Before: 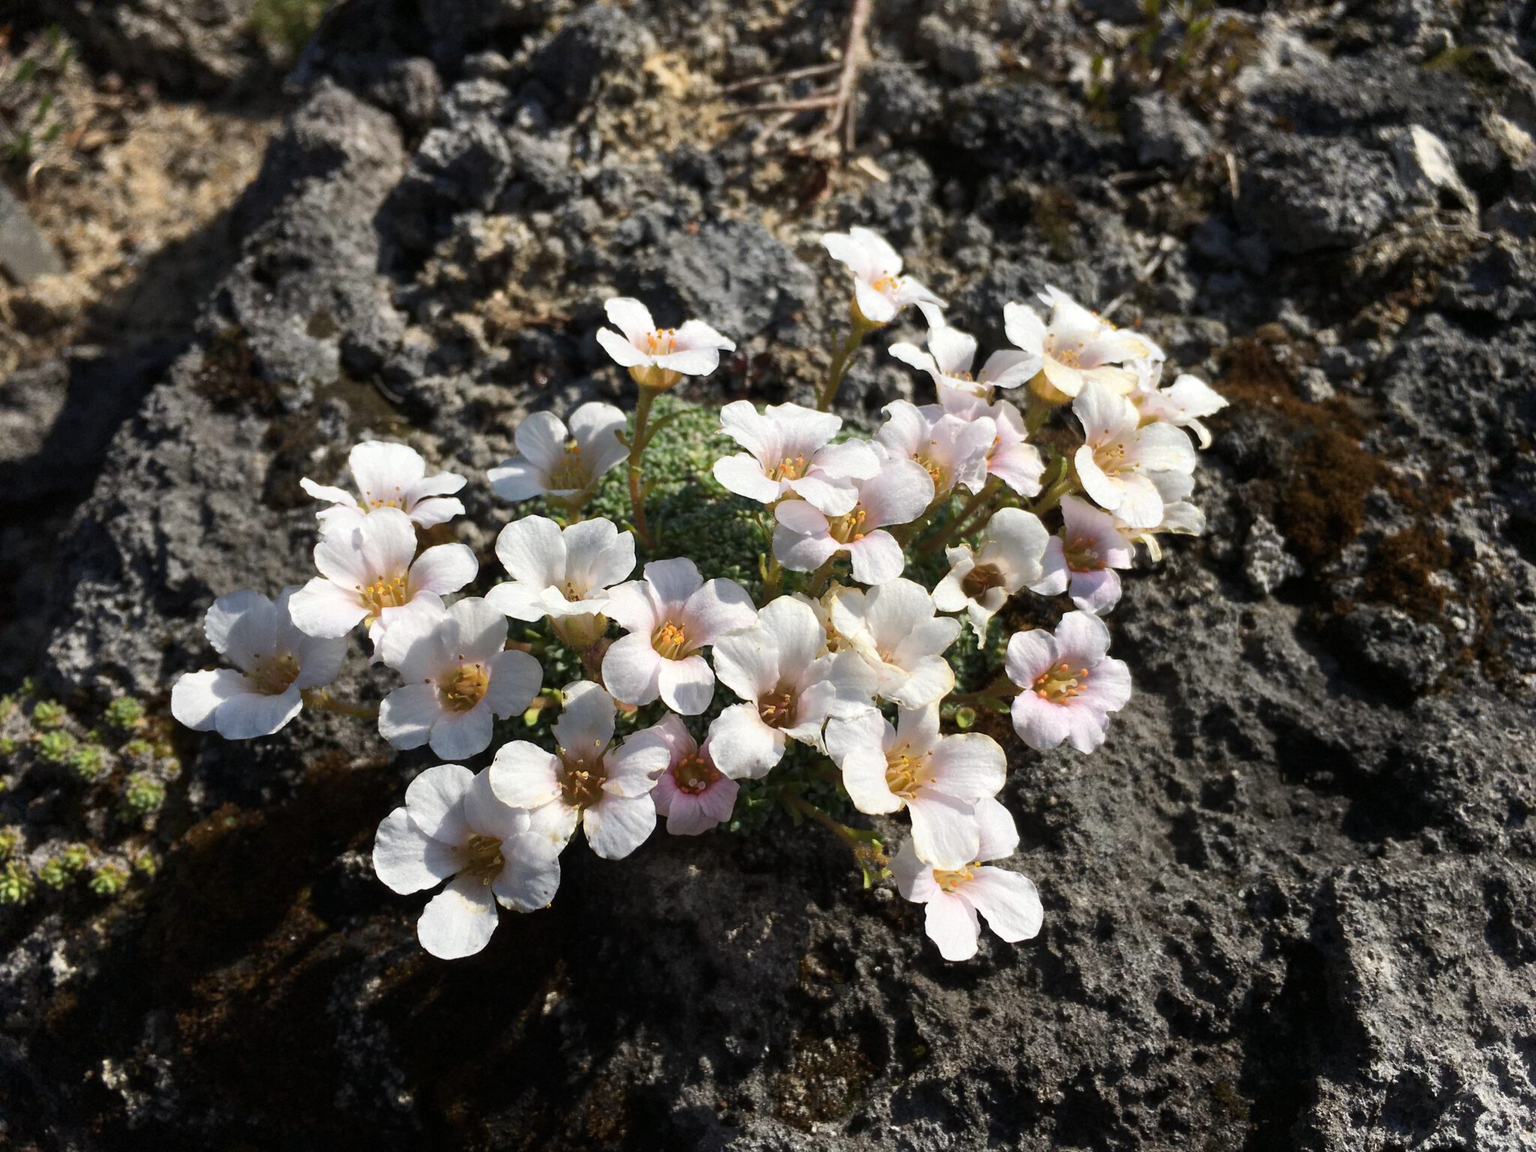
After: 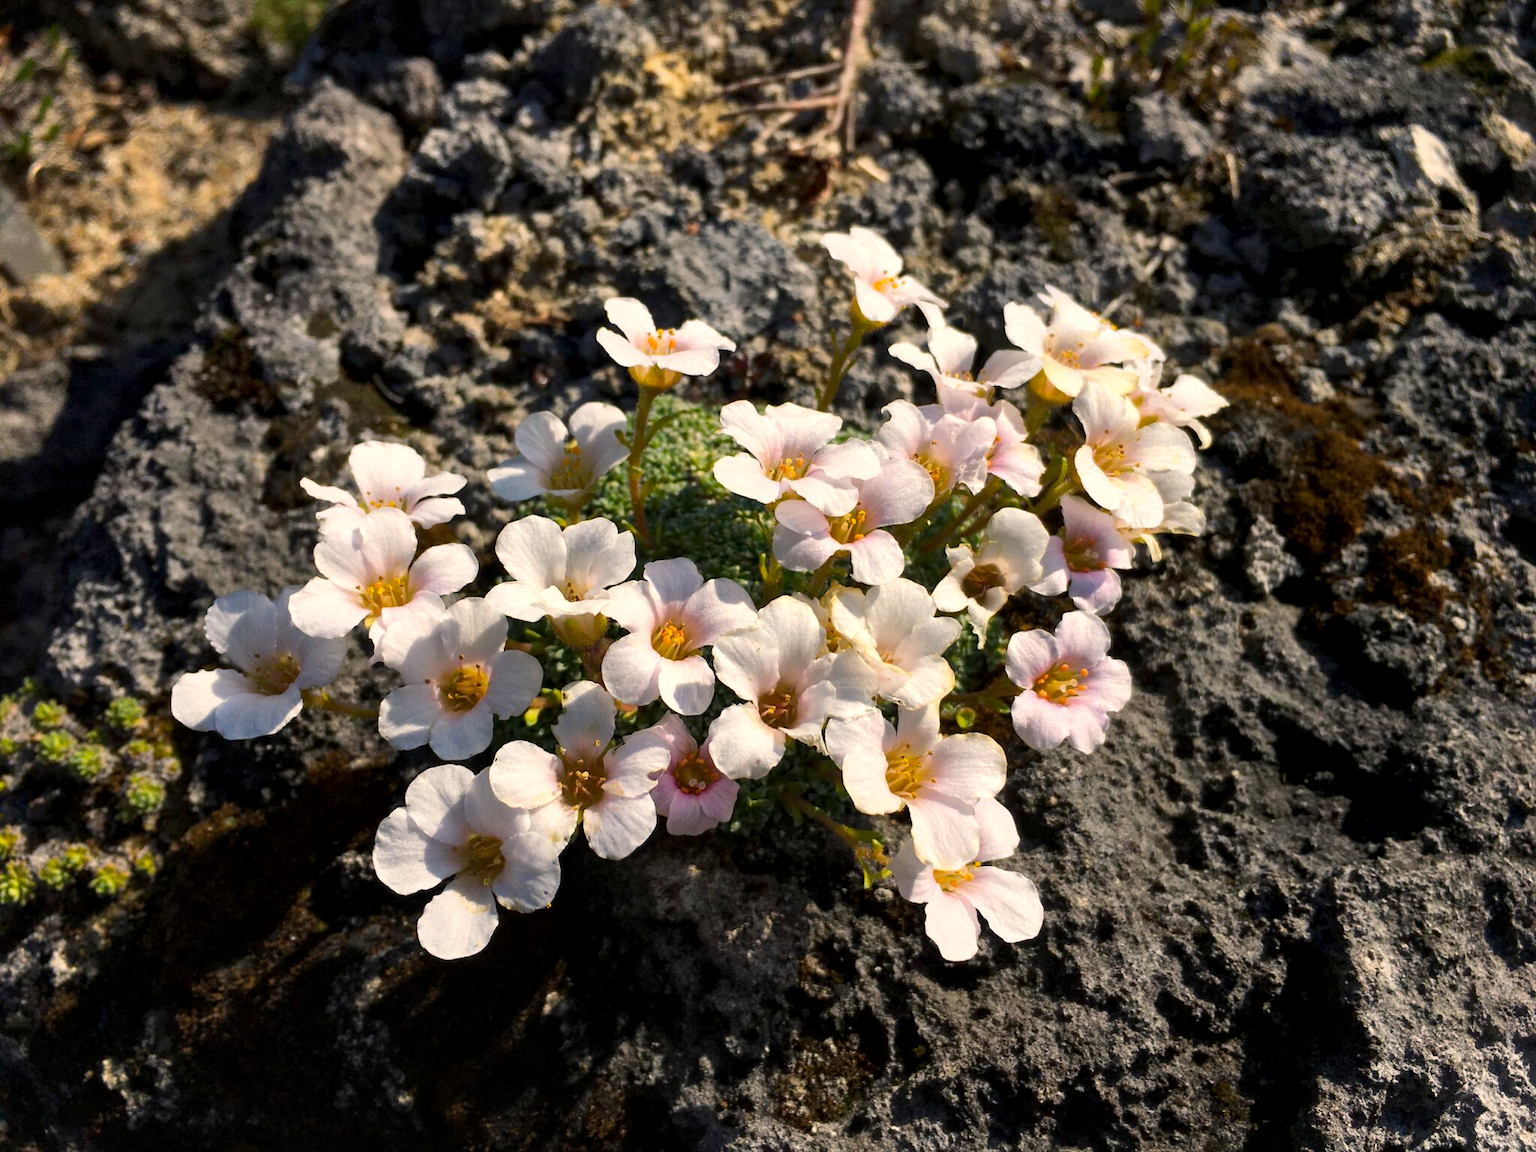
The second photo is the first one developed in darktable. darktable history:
color balance rgb: highlights gain › chroma 2.855%, highlights gain › hue 61.12°, perceptual saturation grading › global saturation 29.652%, global vibrance 14.795%
local contrast: mode bilateral grid, contrast 20, coarseness 100, detail 150%, midtone range 0.2
